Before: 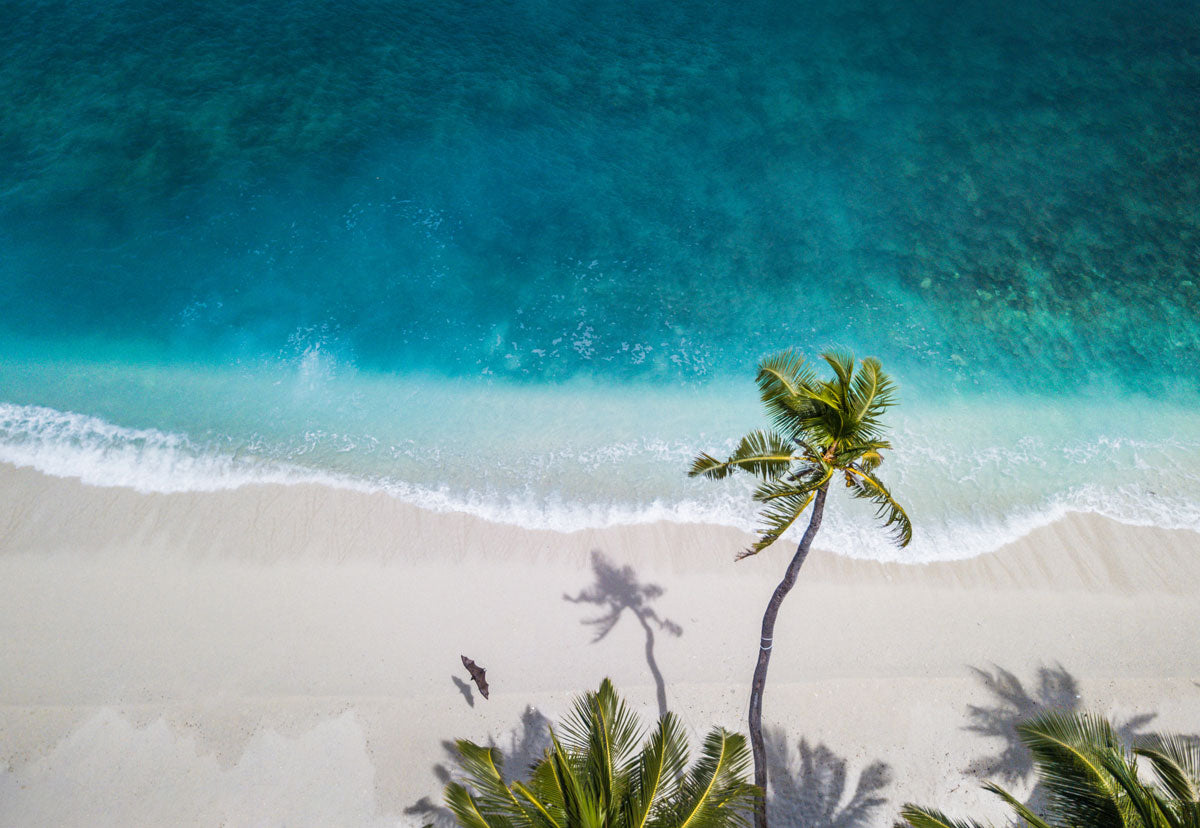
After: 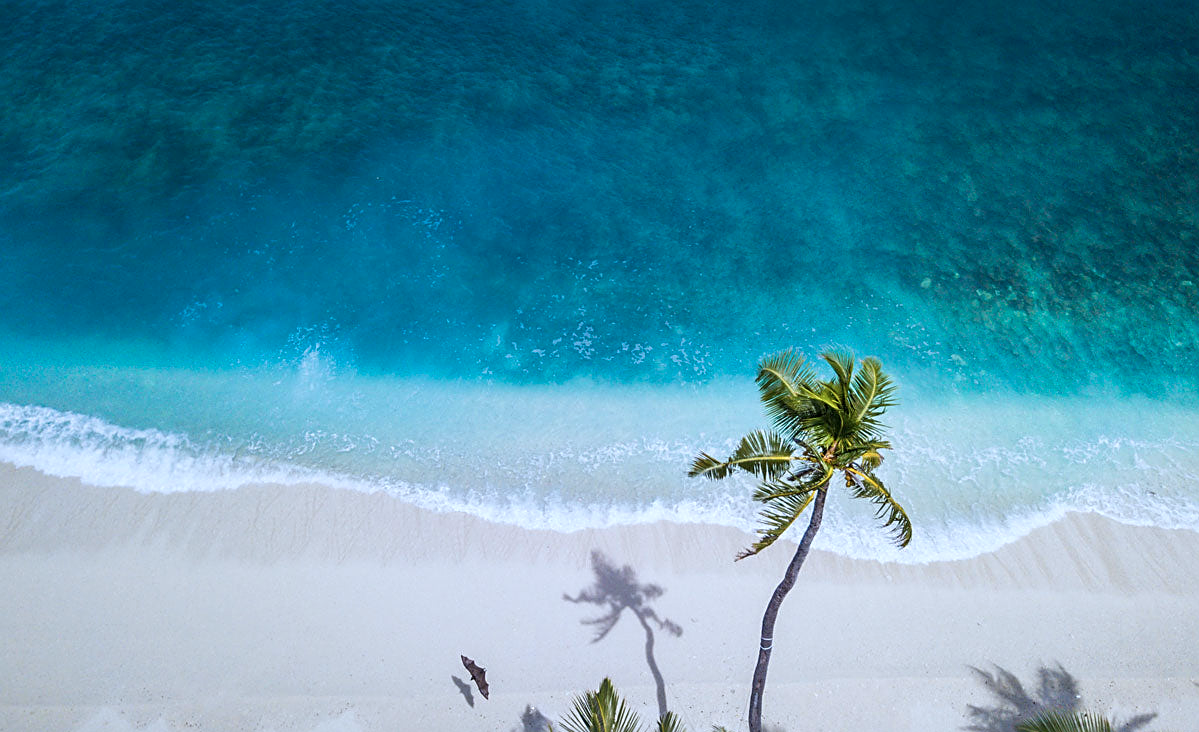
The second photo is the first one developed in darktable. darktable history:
sharpen: on, module defaults
color calibration: x 0.37, y 0.382, temperature 4313.32 K
crop and rotate: top 0%, bottom 11.49%
